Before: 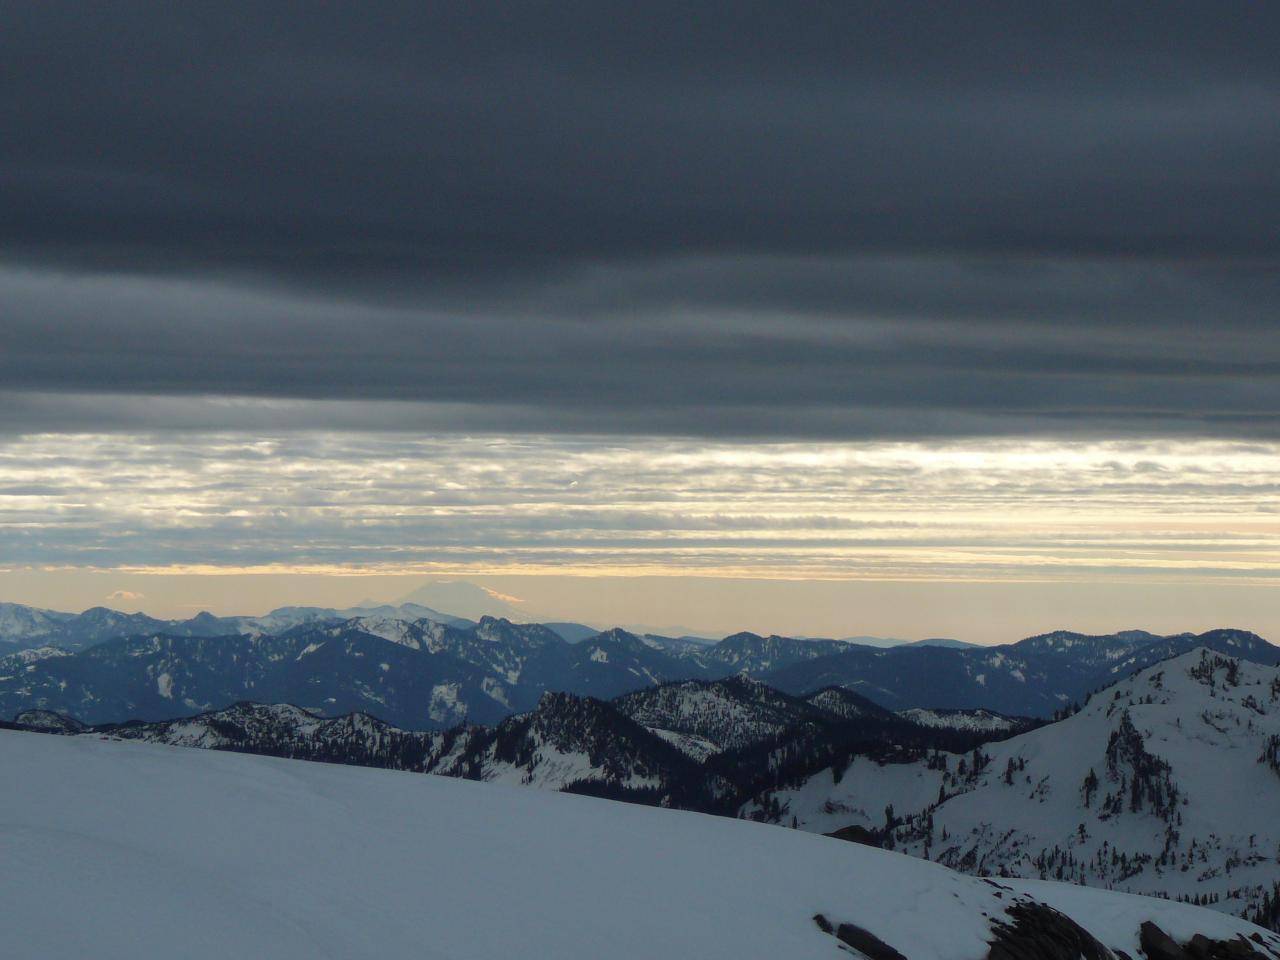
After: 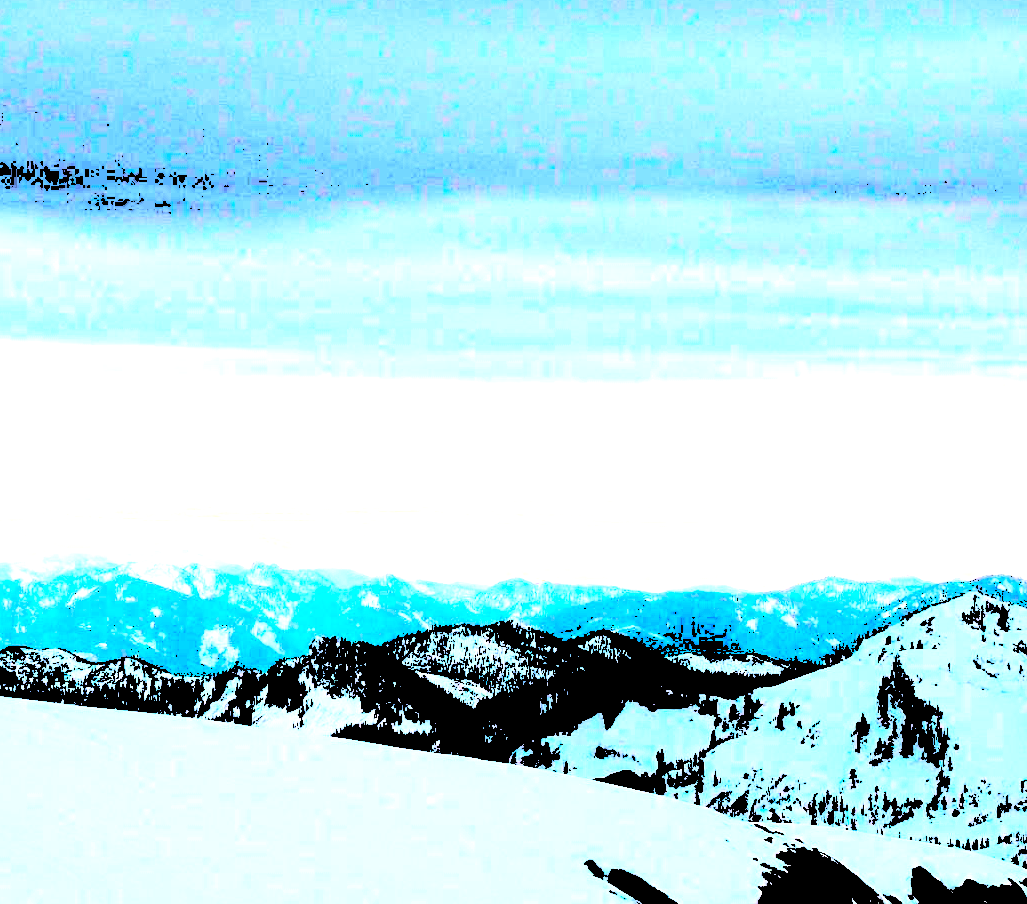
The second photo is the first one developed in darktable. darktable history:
base curve: curves: ch0 [(0, 0) (0.007, 0.004) (0.027, 0.03) (0.046, 0.07) (0.207, 0.54) (0.442, 0.872) (0.673, 0.972) (1, 1)], preserve colors none
crop and rotate: left 17.959%, top 5.771%, right 1.742%
levels: levels [0.246, 0.246, 0.506]
